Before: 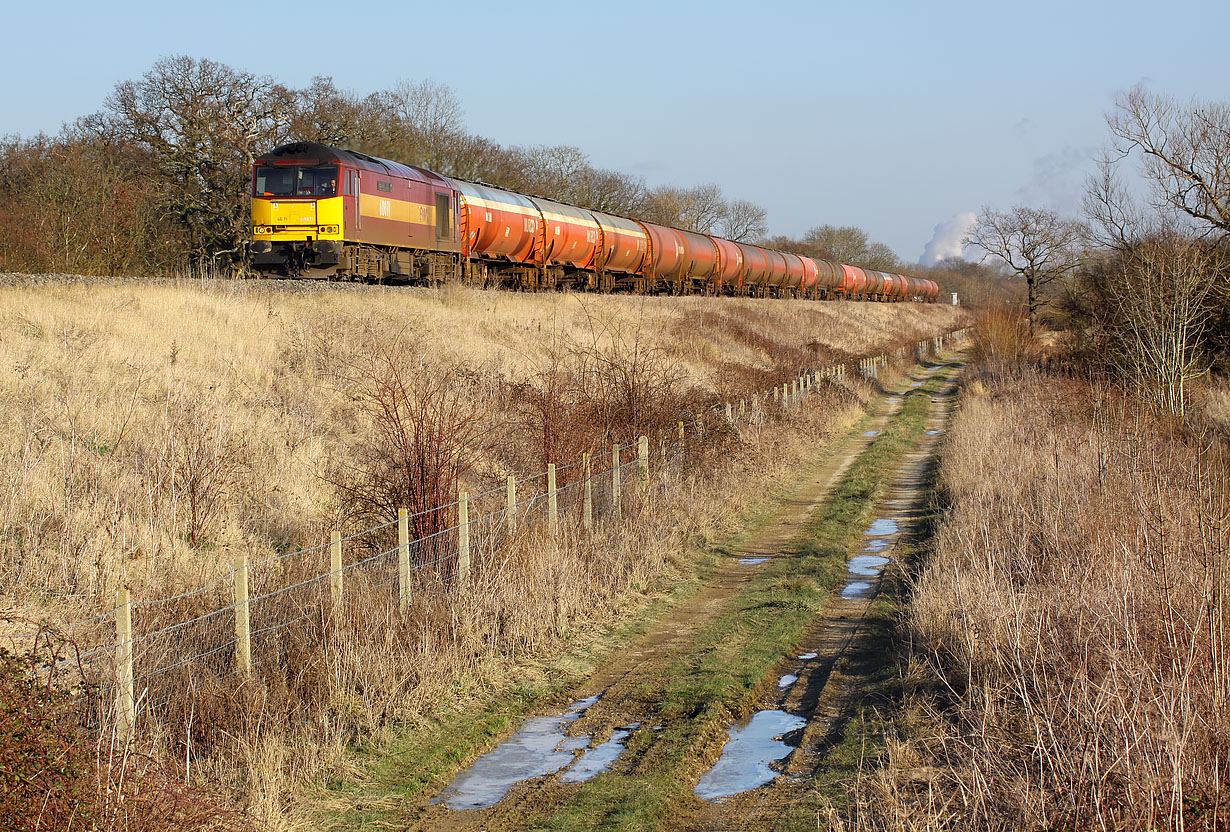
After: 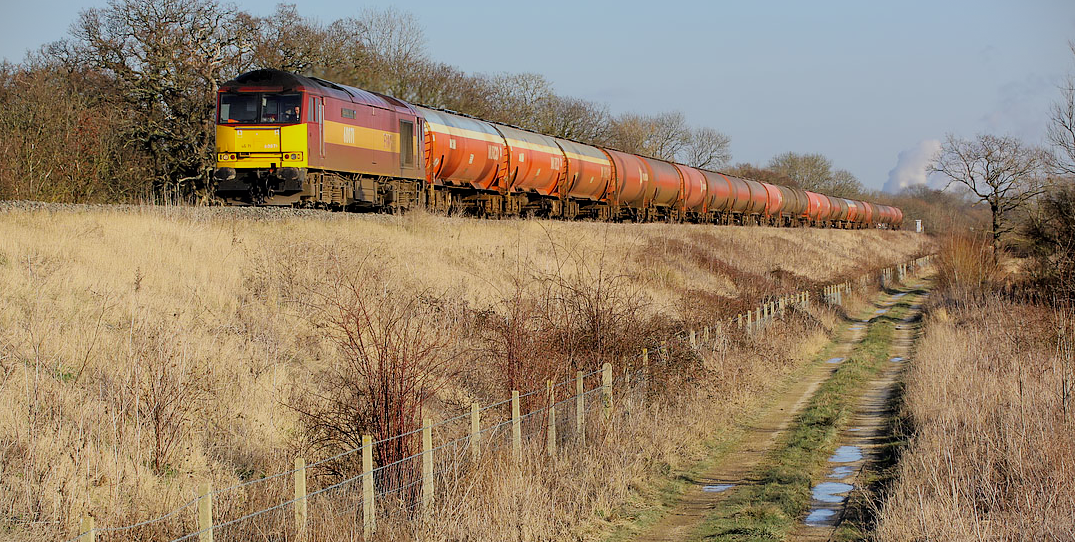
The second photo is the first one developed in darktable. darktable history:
filmic rgb: black relative exposure -7.76 EV, white relative exposure 4.42 EV, threshold 3.05 EV, structure ↔ texture 99.18%, hardness 3.76, latitude 37.19%, contrast 0.976, highlights saturation mix 8.69%, shadows ↔ highlights balance 4.71%, color science v6 (2022), enable highlight reconstruction true
crop: left 2.955%, top 8.826%, right 9.612%, bottom 26.024%
exposure: exposure -0.011 EV, compensate exposure bias true, compensate highlight preservation false
vignetting: fall-off start 97.21%, width/height ratio 1.182, dithering 8-bit output
